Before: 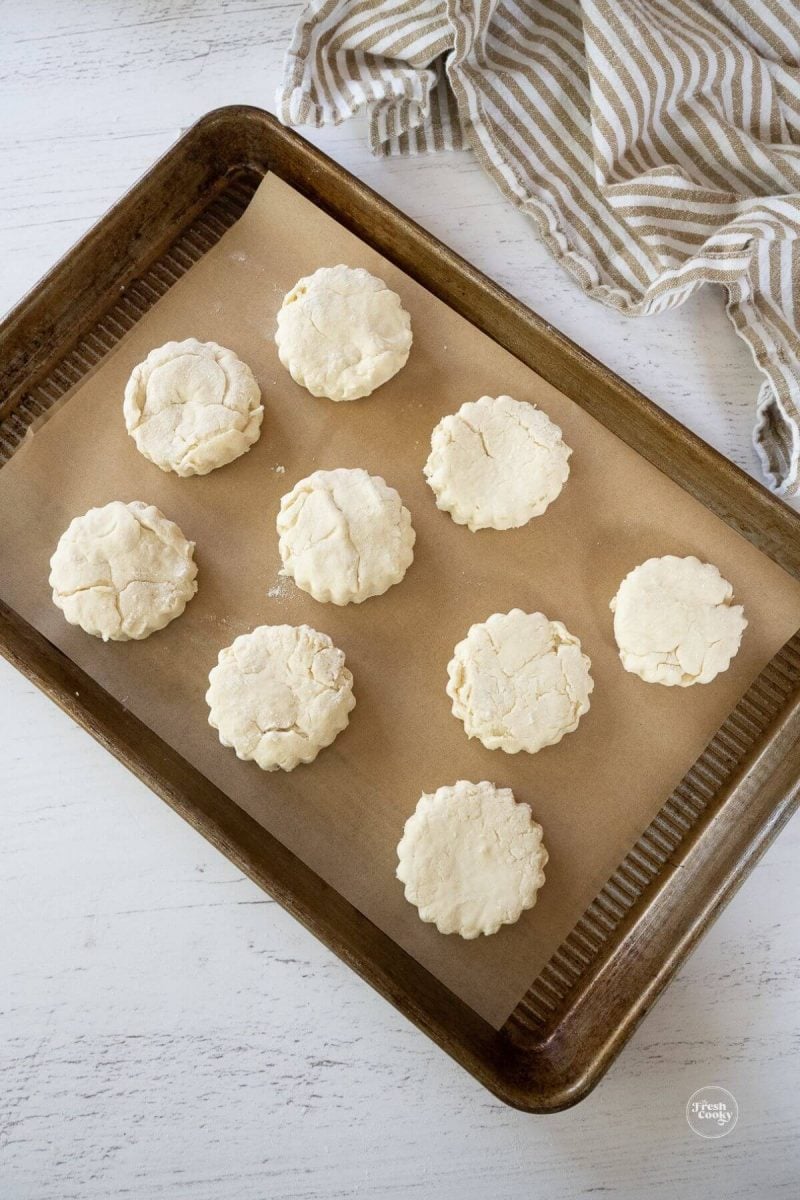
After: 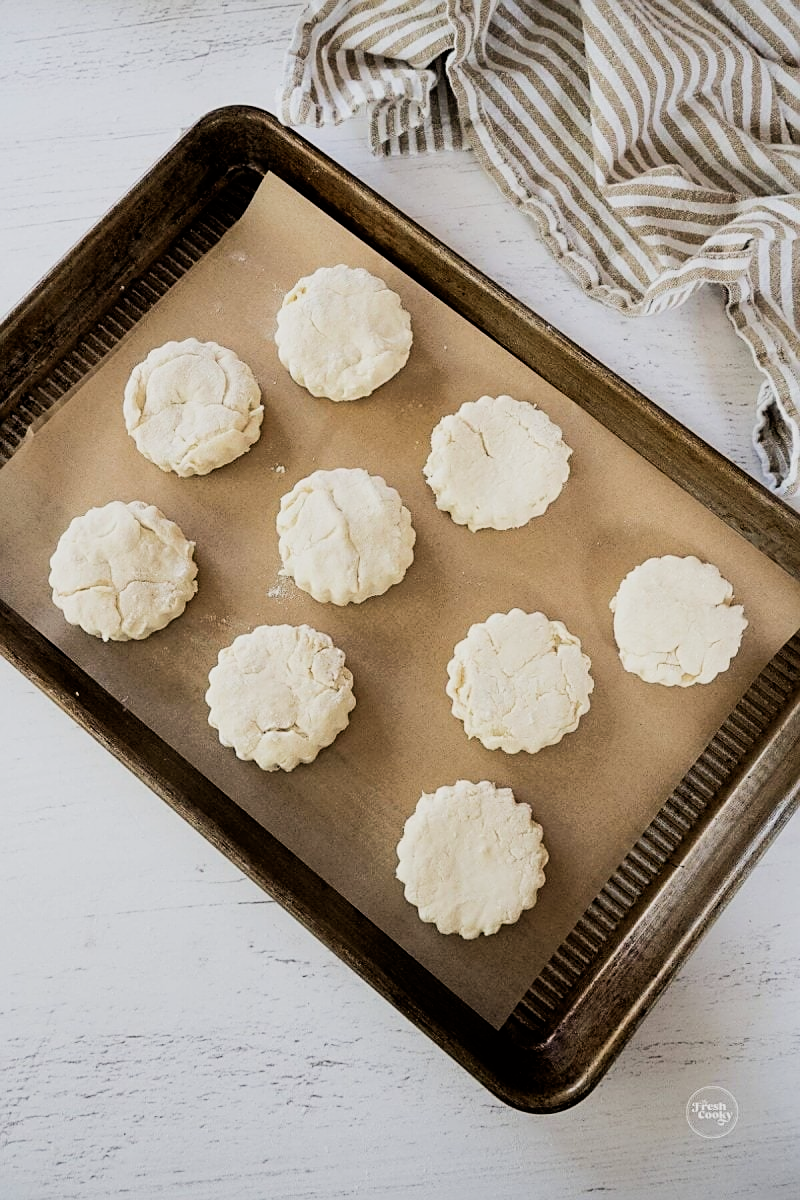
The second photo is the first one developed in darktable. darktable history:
sharpen: on, module defaults
tone curve: curves: ch0 [(0, 0) (0.003, 0.003) (0.011, 0.01) (0.025, 0.023) (0.044, 0.042) (0.069, 0.065) (0.1, 0.094) (0.136, 0.128) (0.177, 0.167) (0.224, 0.211) (0.277, 0.261) (0.335, 0.315) (0.399, 0.375) (0.468, 0.441) (0.543, 0.543) (0.623, 0.623) (0.709, 0.709) (0.801, 0.801) (0.898, 0.898) (1, 1)], color space Lab, linked channels, preserve colors none
filmic rgb: black relative exposure -5.11 EV, white relative exposure 3.97 EV, threshold 2.96 EV, hardness 2.88, contrast 1.297, highlights saturation mix -31.03%, enable highlight reconstruction true
